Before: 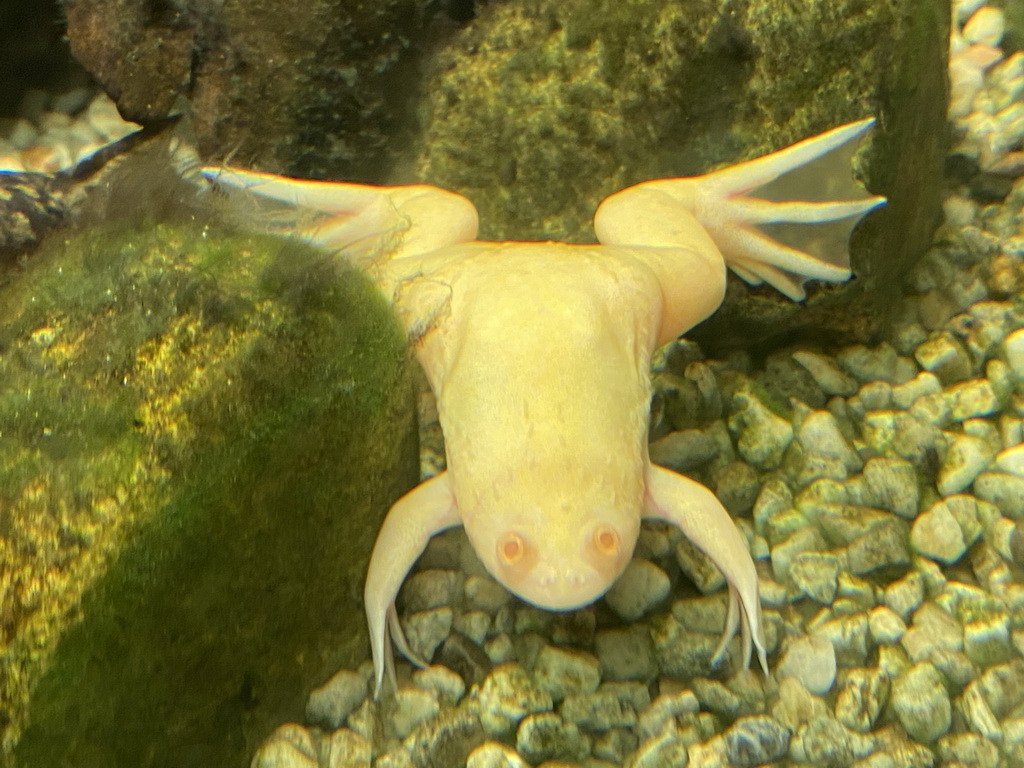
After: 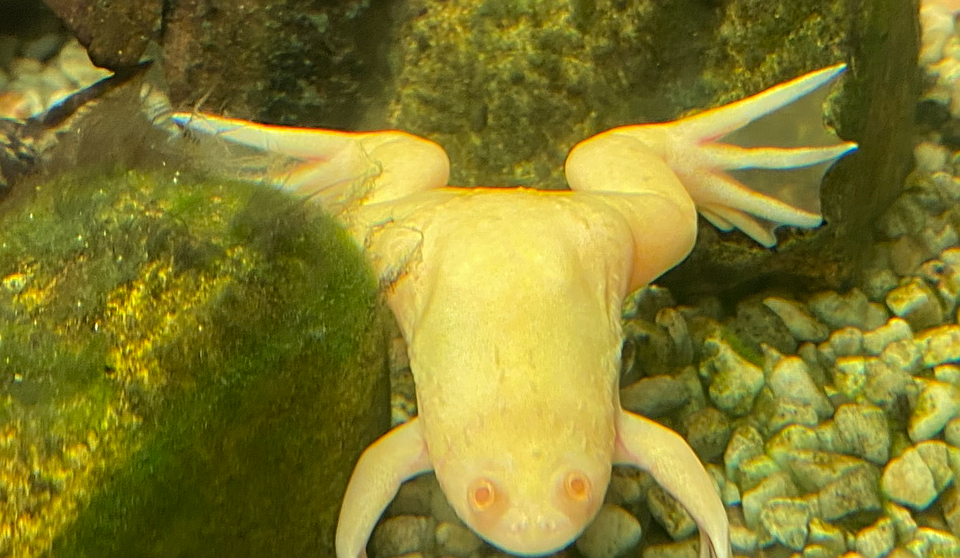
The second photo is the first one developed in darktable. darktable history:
crop: left 2.852%, top 7.062%, right 3.391%, bottom 20.226%
shadows and highlights: shadows 25.26, highlights -25.87
velvia: strength 17.39%
sharpen: on, module defaults
